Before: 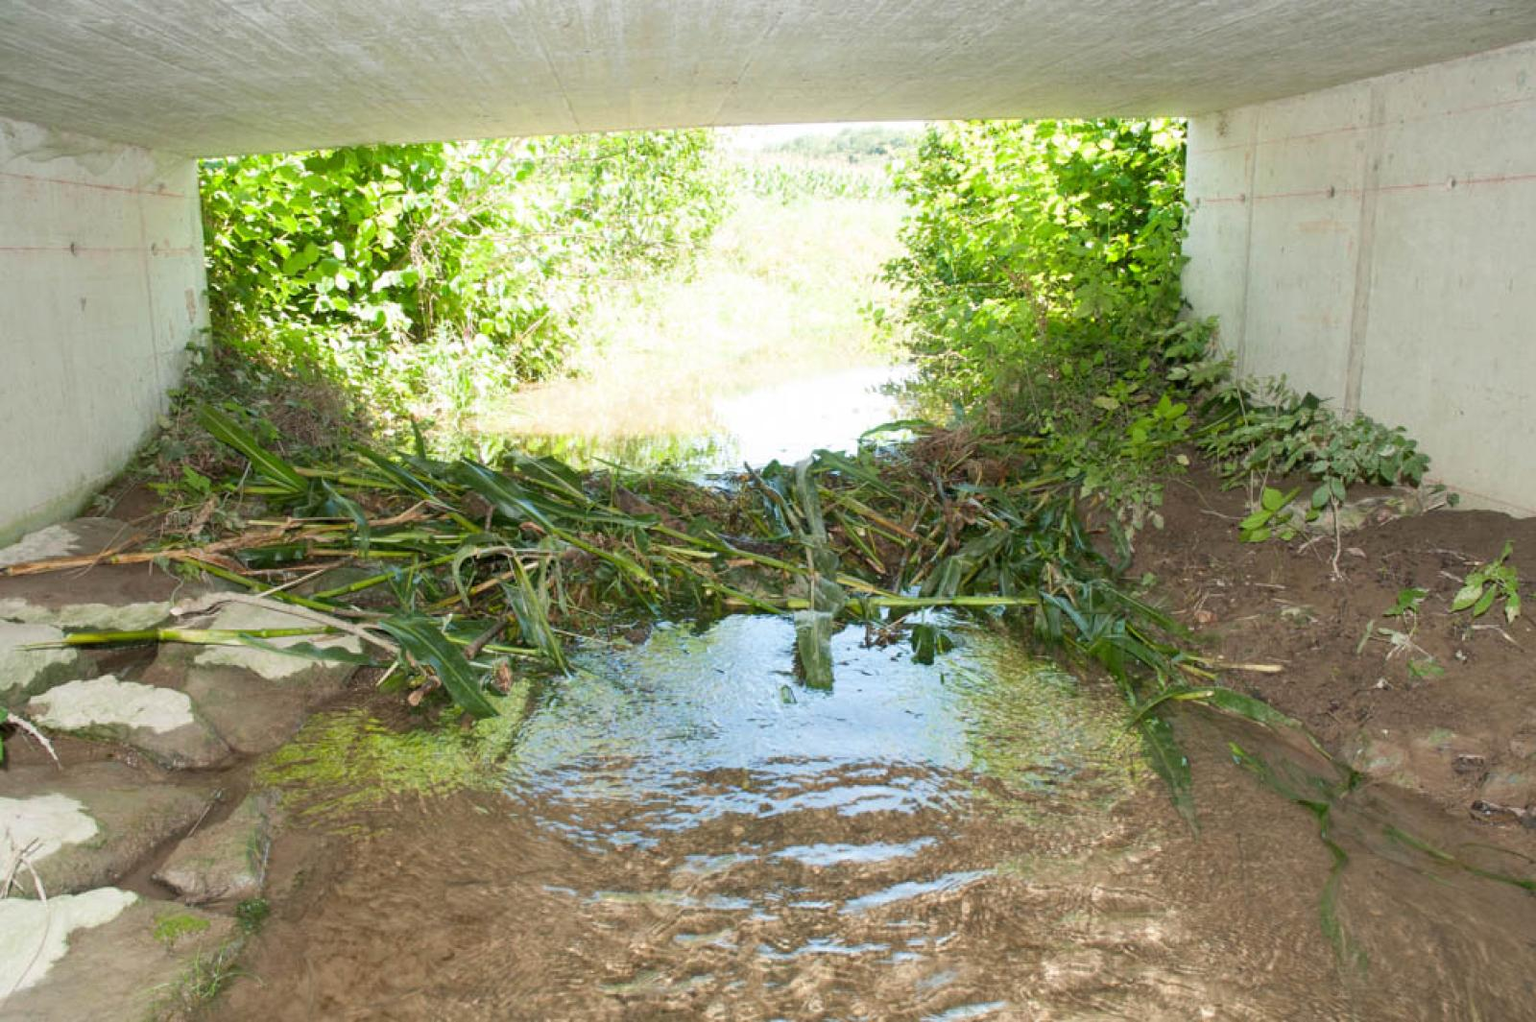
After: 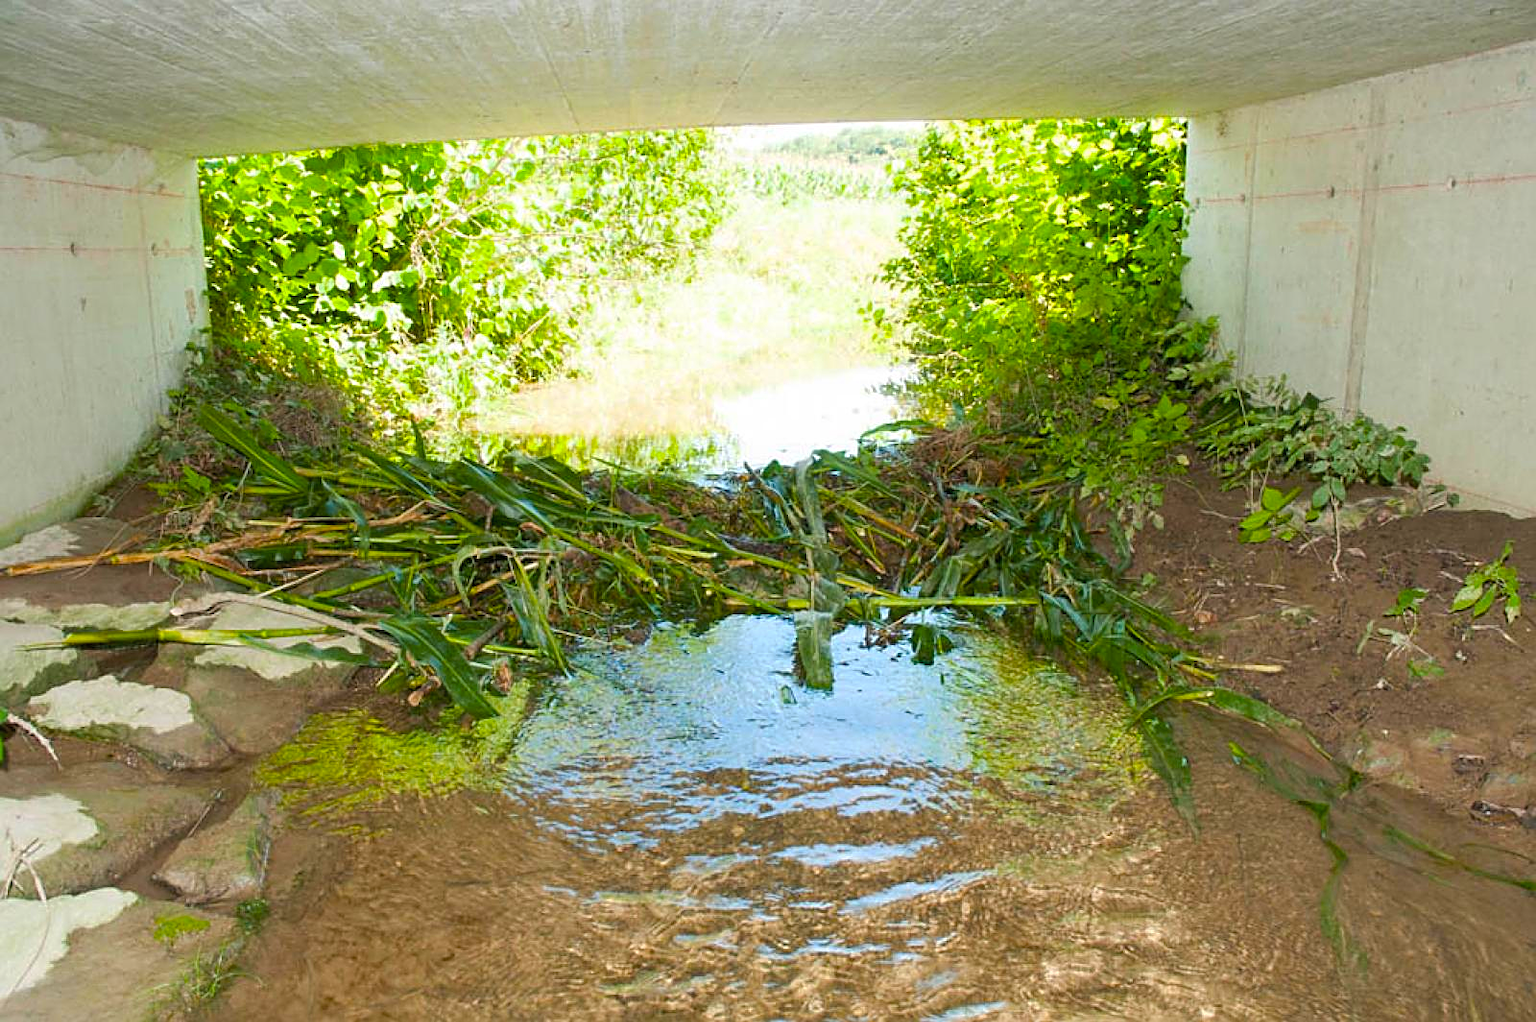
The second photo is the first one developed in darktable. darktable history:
tone curve: curves: ch0 [(0, 0) (0.003, 0.022) (0.011, 0.027) (0.025, 0.038) (0.044, 0.056) (0.069, 0.081) (0.1, 0.11) (0.136, 0.145) (0.177, 0.185) (0.224, 0.229) (0.277, 0.278) (0.335, 0.335) (0.399, 0.399) (0.468, 0.468) (0.543, 0.543) (0.623, 0.623) (0.709, 0.705) (0.801, 0.793) (0.898, 0.887) (1, 1)], preserve colors none
sharpen: amount 0.6
color balance rgb: linear chroma grading › global chroma 15%, perceptual saturation grading › global saturation 30%
